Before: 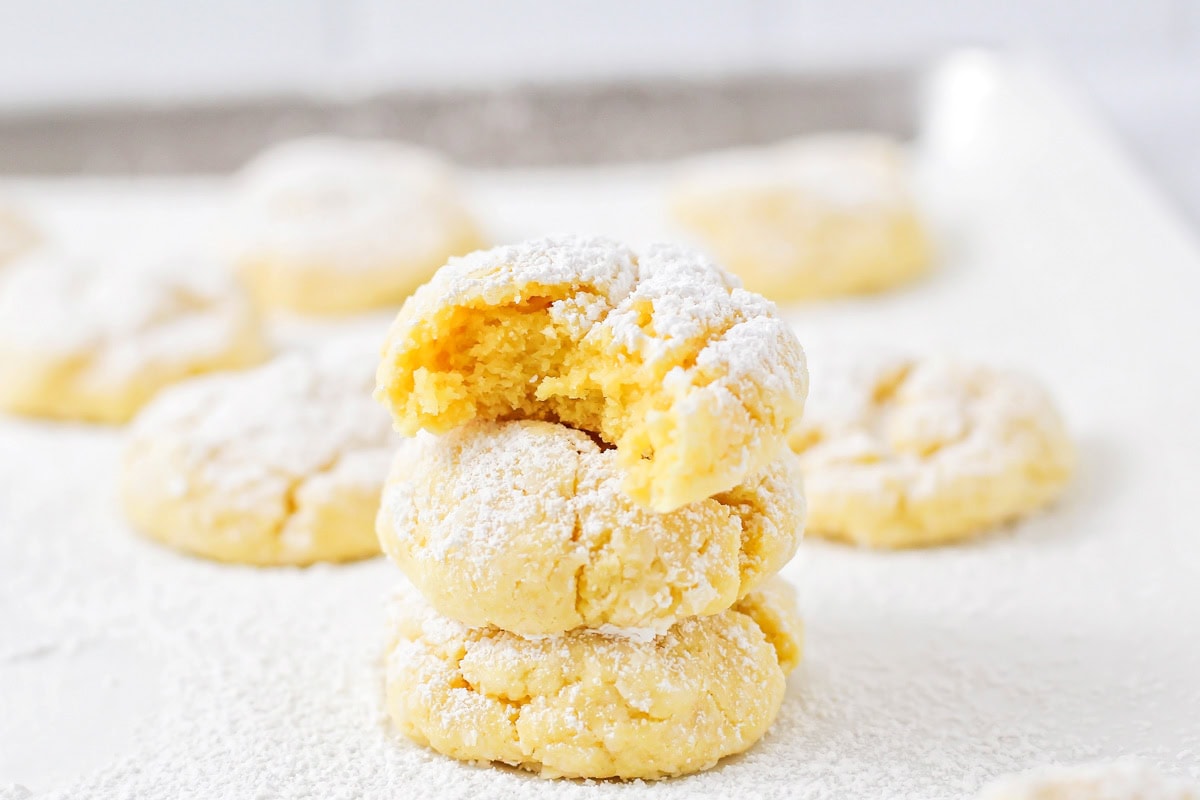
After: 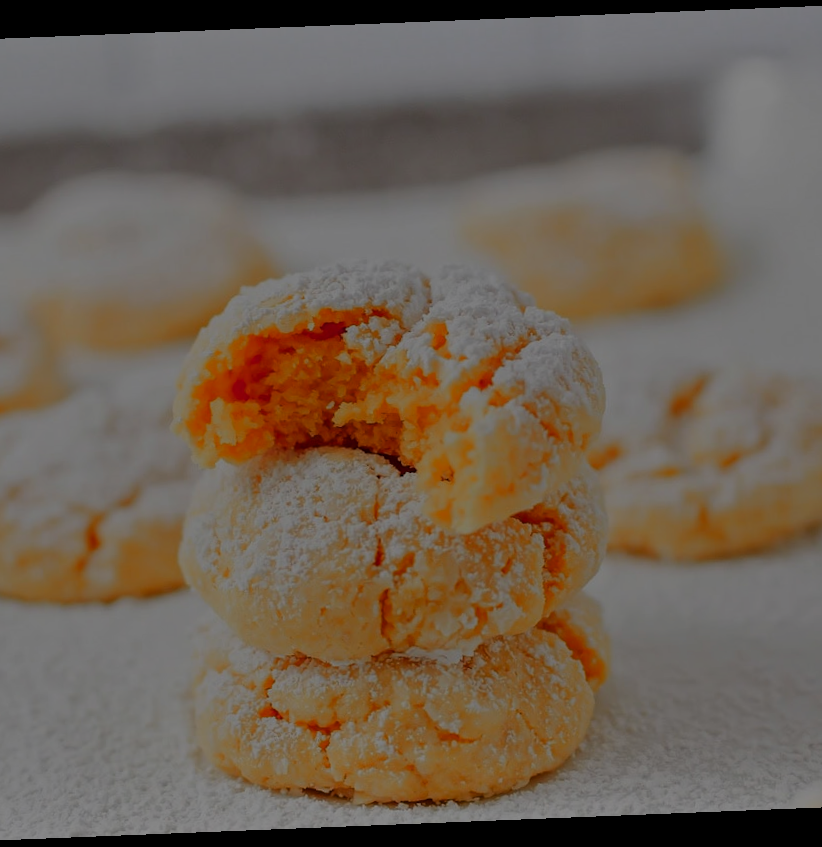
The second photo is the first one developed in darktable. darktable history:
exposure: exposure -2.446 EV, compensate highlight preservation false
shadows and highlights: shadows 30.86, highlights 0, soften with gaussian
tone equalizer: -8 EV -0.417 EV, -7 EV -0.389 EV, -6 EV -0.333 EV, -5 EV -0.222 EV, -3 EV 0.222 EV, -2 EV 0.333 EV, -1 EV 0.389 EV, +0 EV 0.417 EV, edges refinement/feathering 500, mask exposure compensation -1.57 EV, preserve details no
crop and rotate: left 17.732%, right 15.423%
rotate and perspective: rotation -2.29°, automatic cropping off
color zones: curves: ch1 [(0.24, 0.634) (0.75, 0.5)]; ch2 [(0.253, 0.437) (0.745, 0.491)], mix 102.12%
